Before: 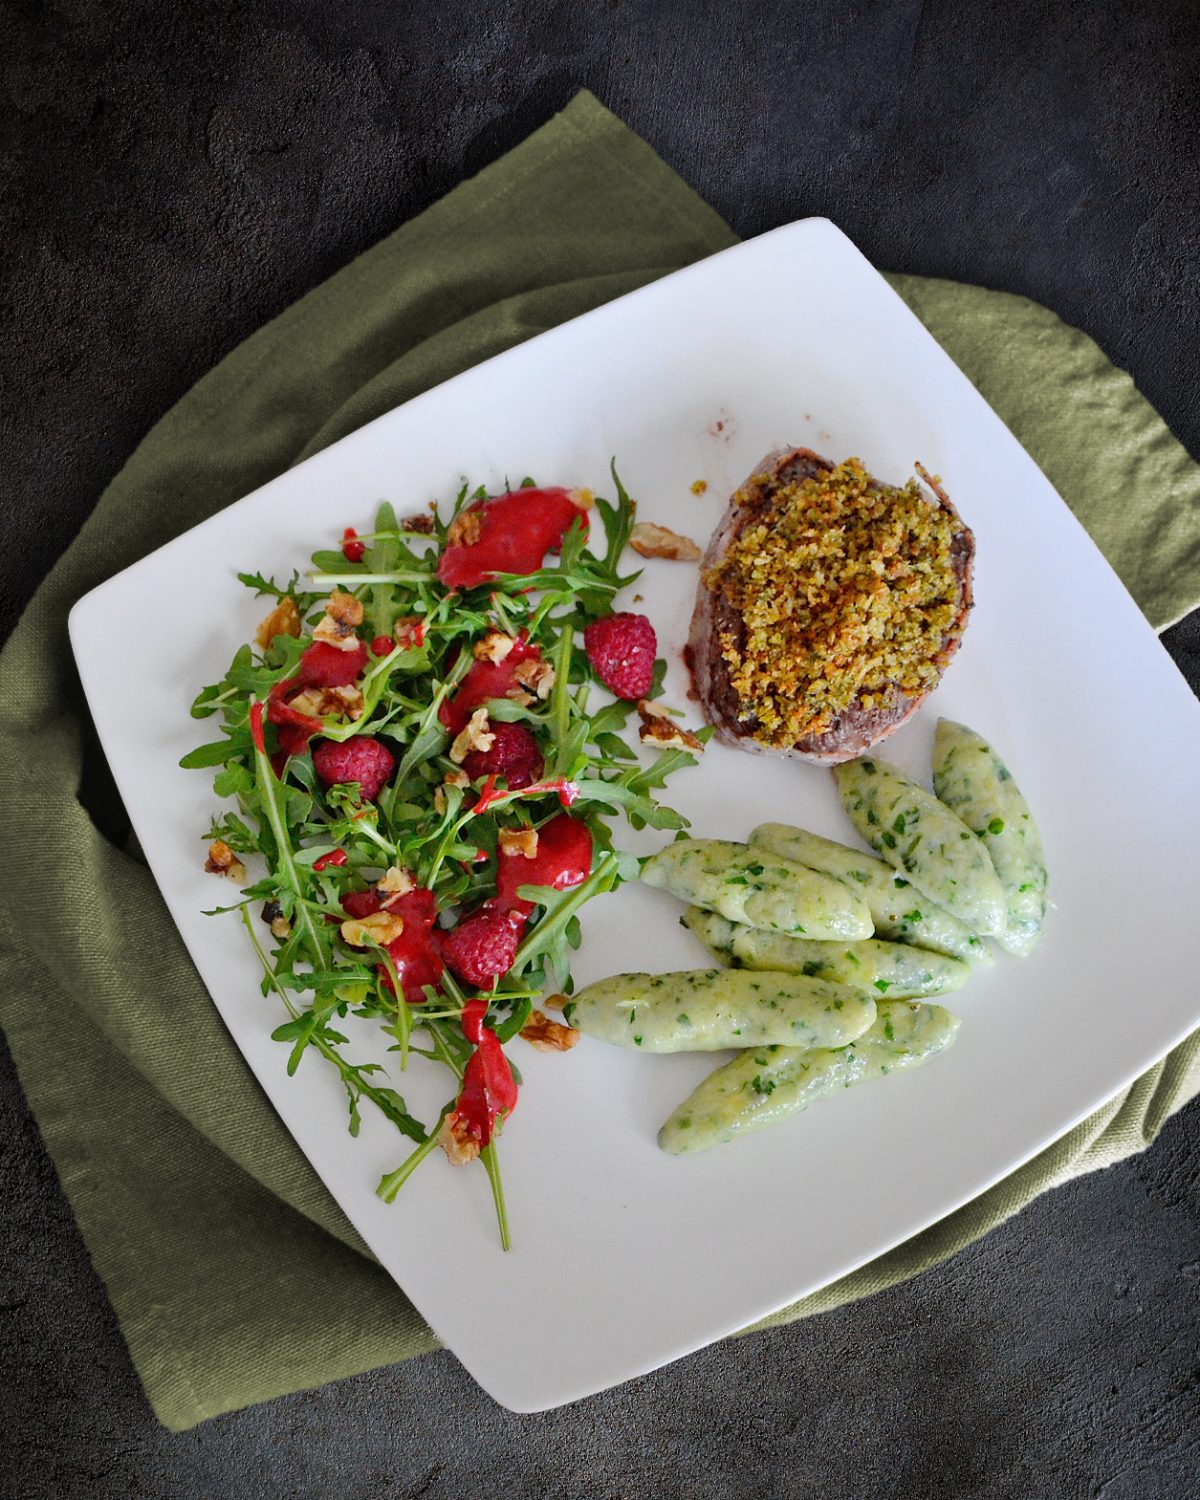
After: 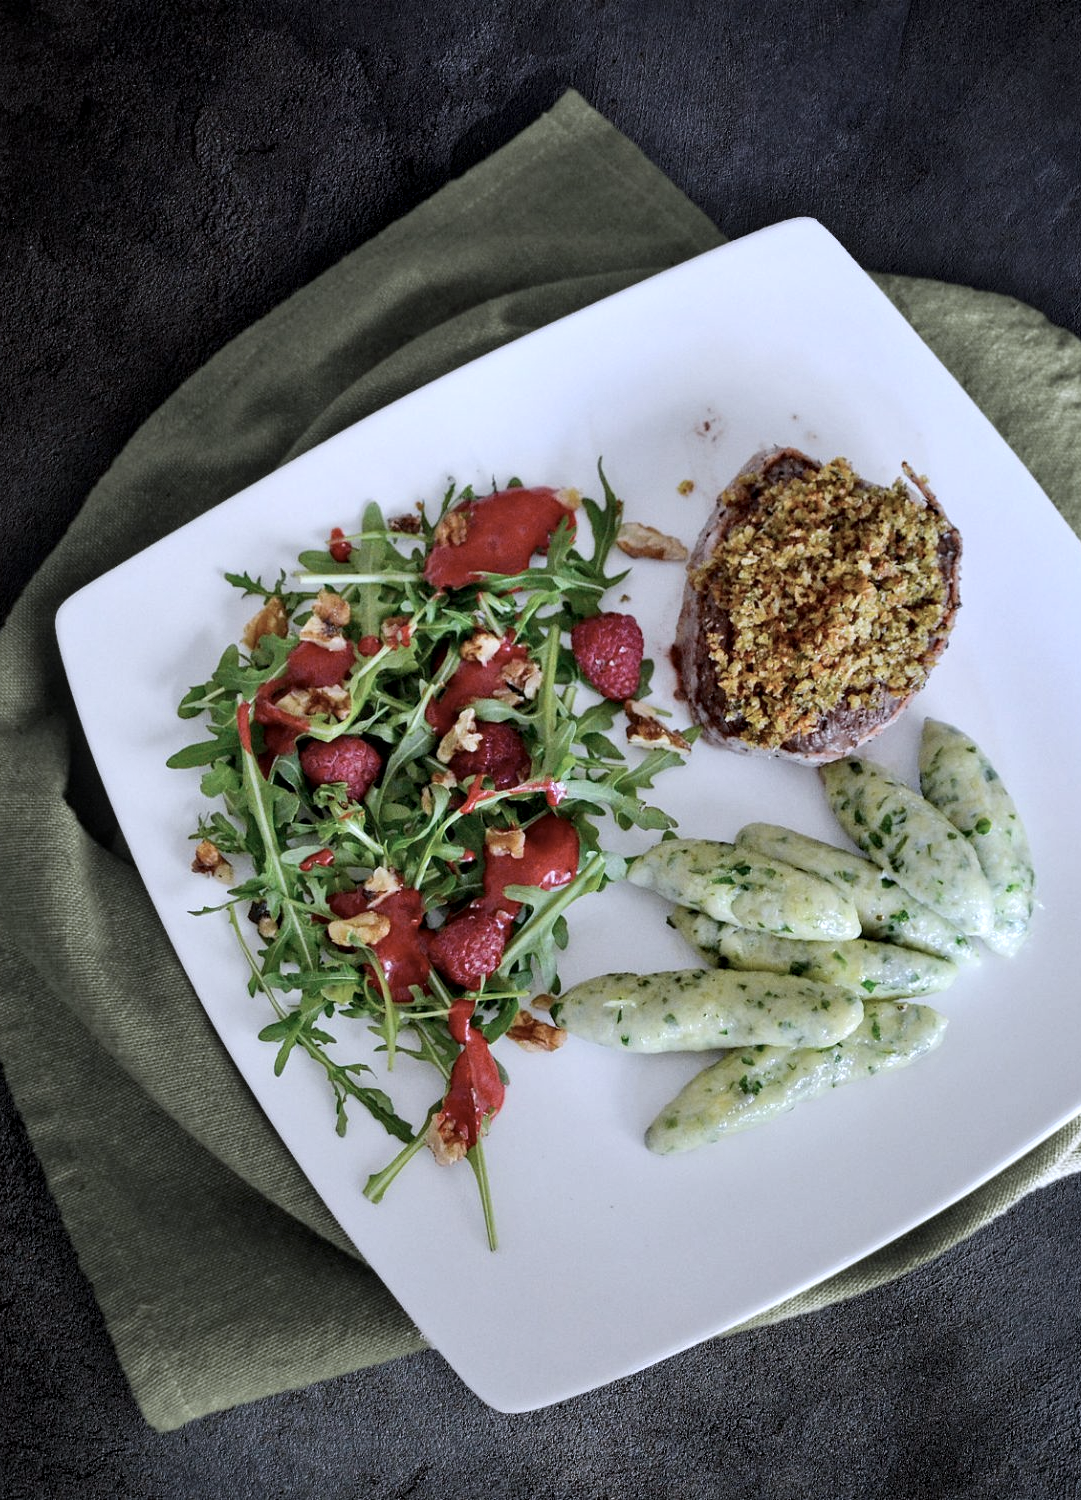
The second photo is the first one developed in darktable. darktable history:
contrast brightness saturation: contrast 0.1, saturation -0.3
crop and rotate: left 1.088%, right 8.807%
color calibration: illuminant as shot in camera, x 0.37, y 0.382, temperature 4313.32 K
local contrast: highlights 83%, shadows 81%
